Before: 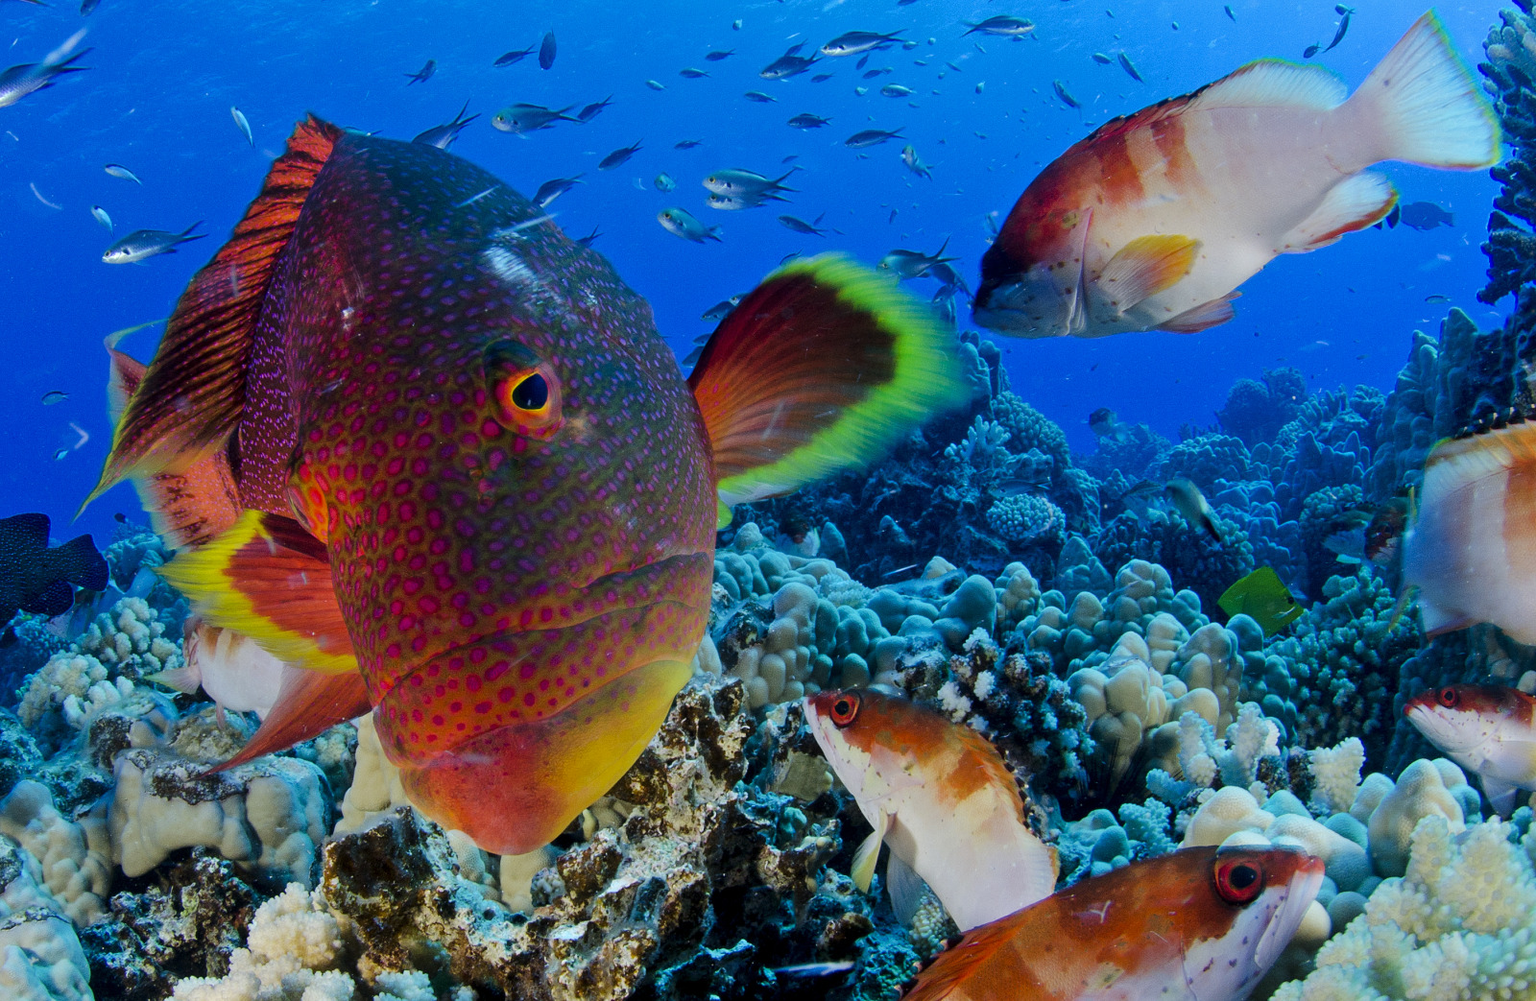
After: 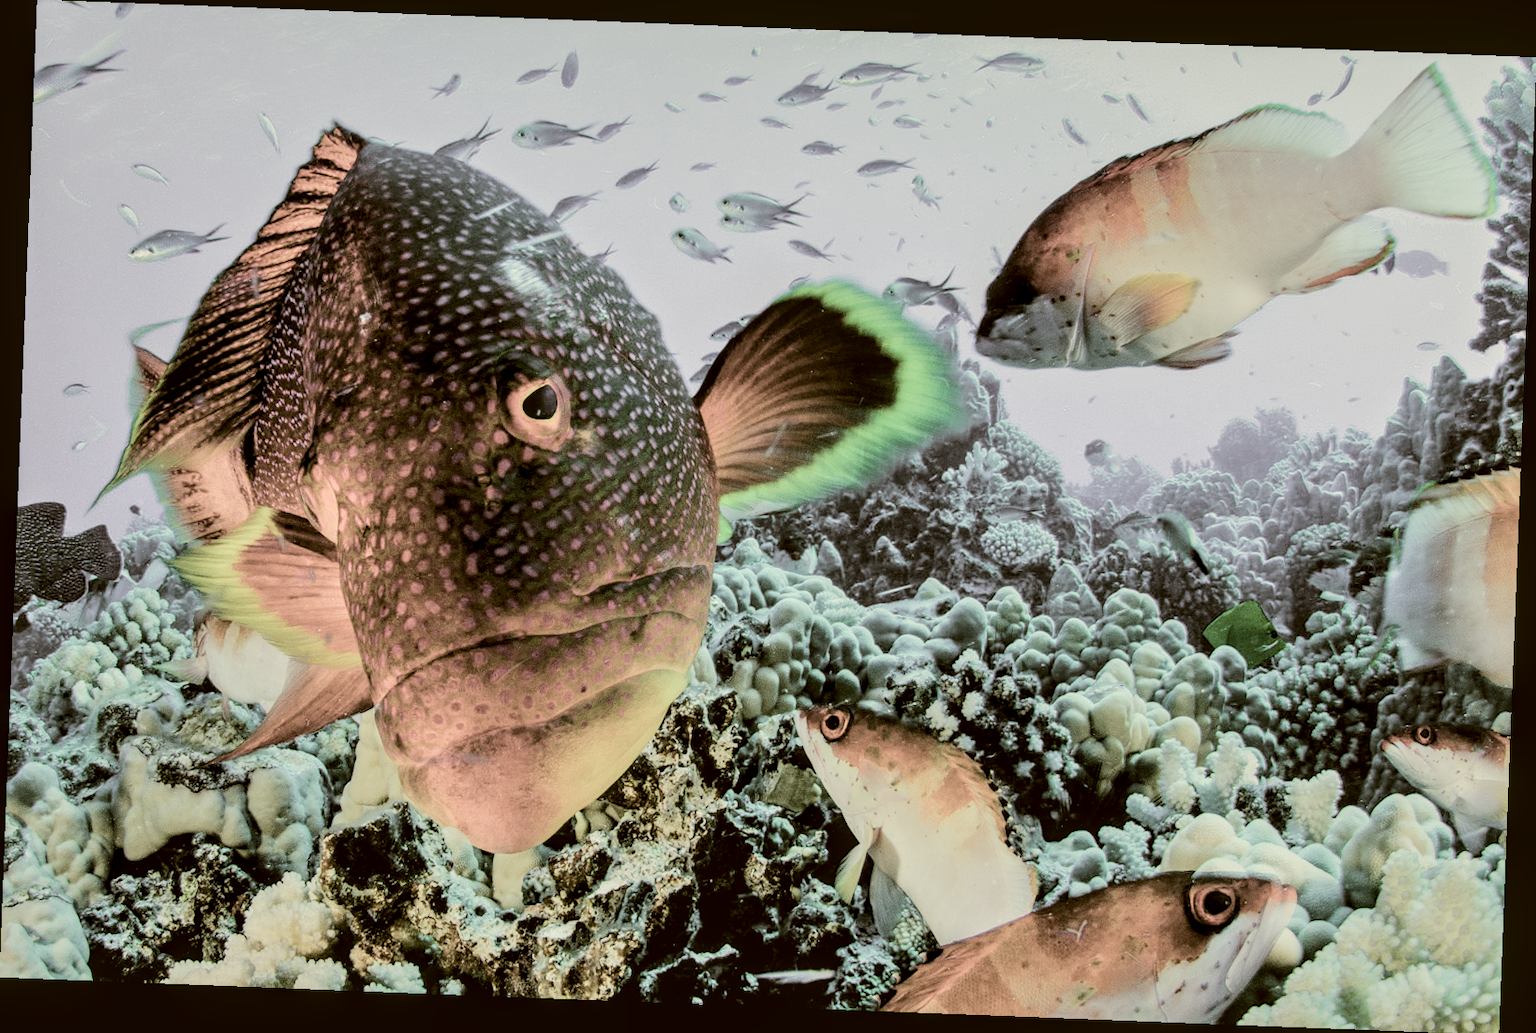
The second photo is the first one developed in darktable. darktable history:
crop and rotate: angle -2.21°
local contrast: highlights 54%, shadows 51%, detail 130%, midtone range 0.452
exposure: exposure 0.755 EV, compensate highlight preservation false
filmic rgb: black relative exposure -5.05 EV, white relative exposure 3.97 EV, threshold 3.01 EV, hardness 2.89, contrast 1.301, highlights saturation mix -30.05%, color science v5 (2021), contrast in shadows safe, contrast in highlights safe, enable highlight reconstruction true
color correction: highlights a* -1.66, highlights b* 10.16, shadows a* 0.644, shadows b* 18.89
